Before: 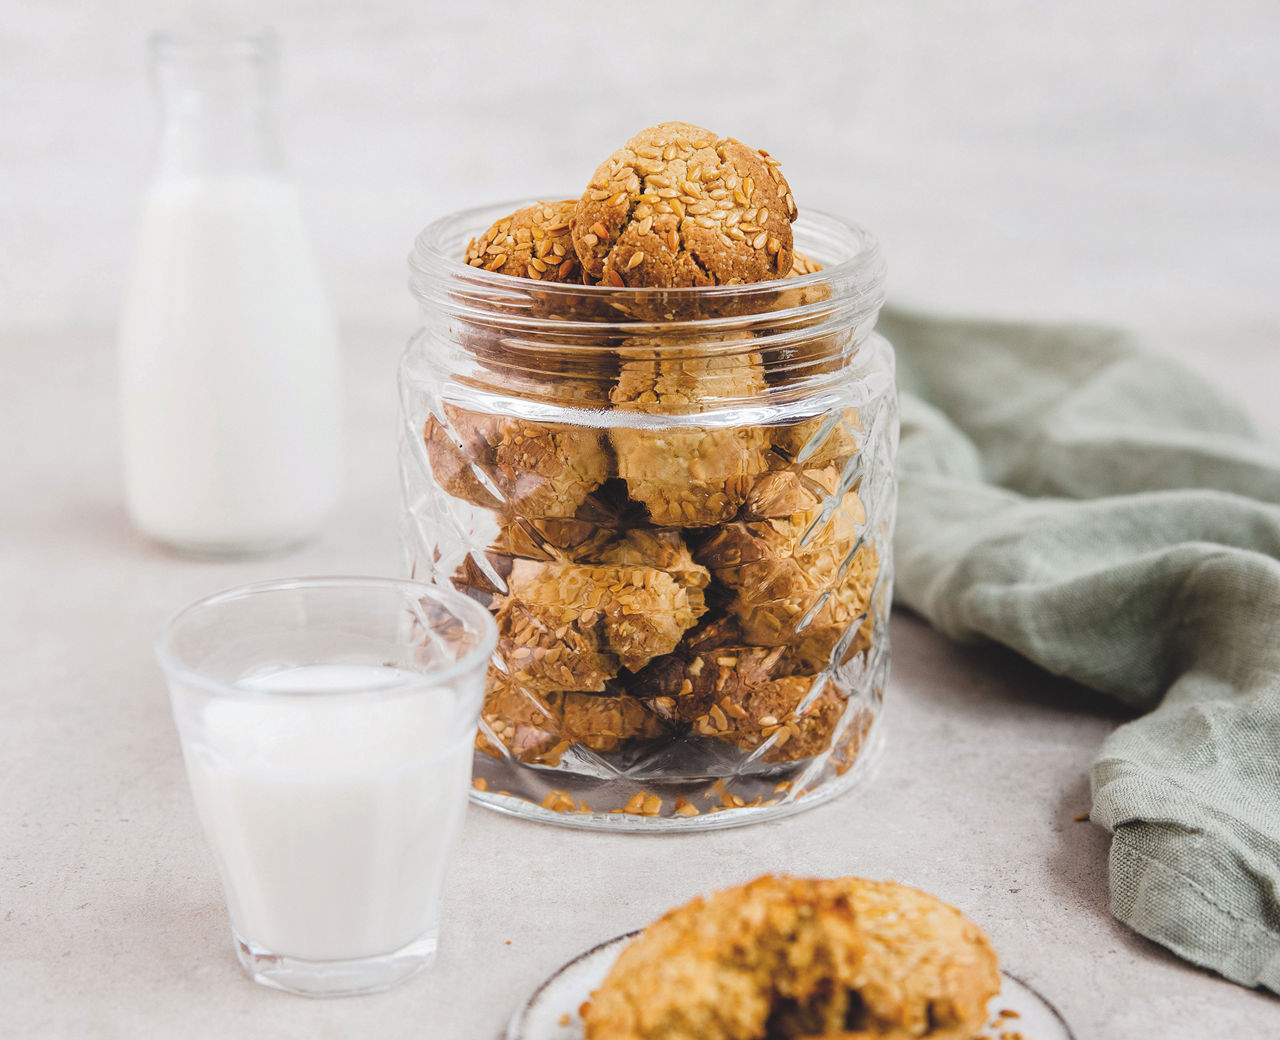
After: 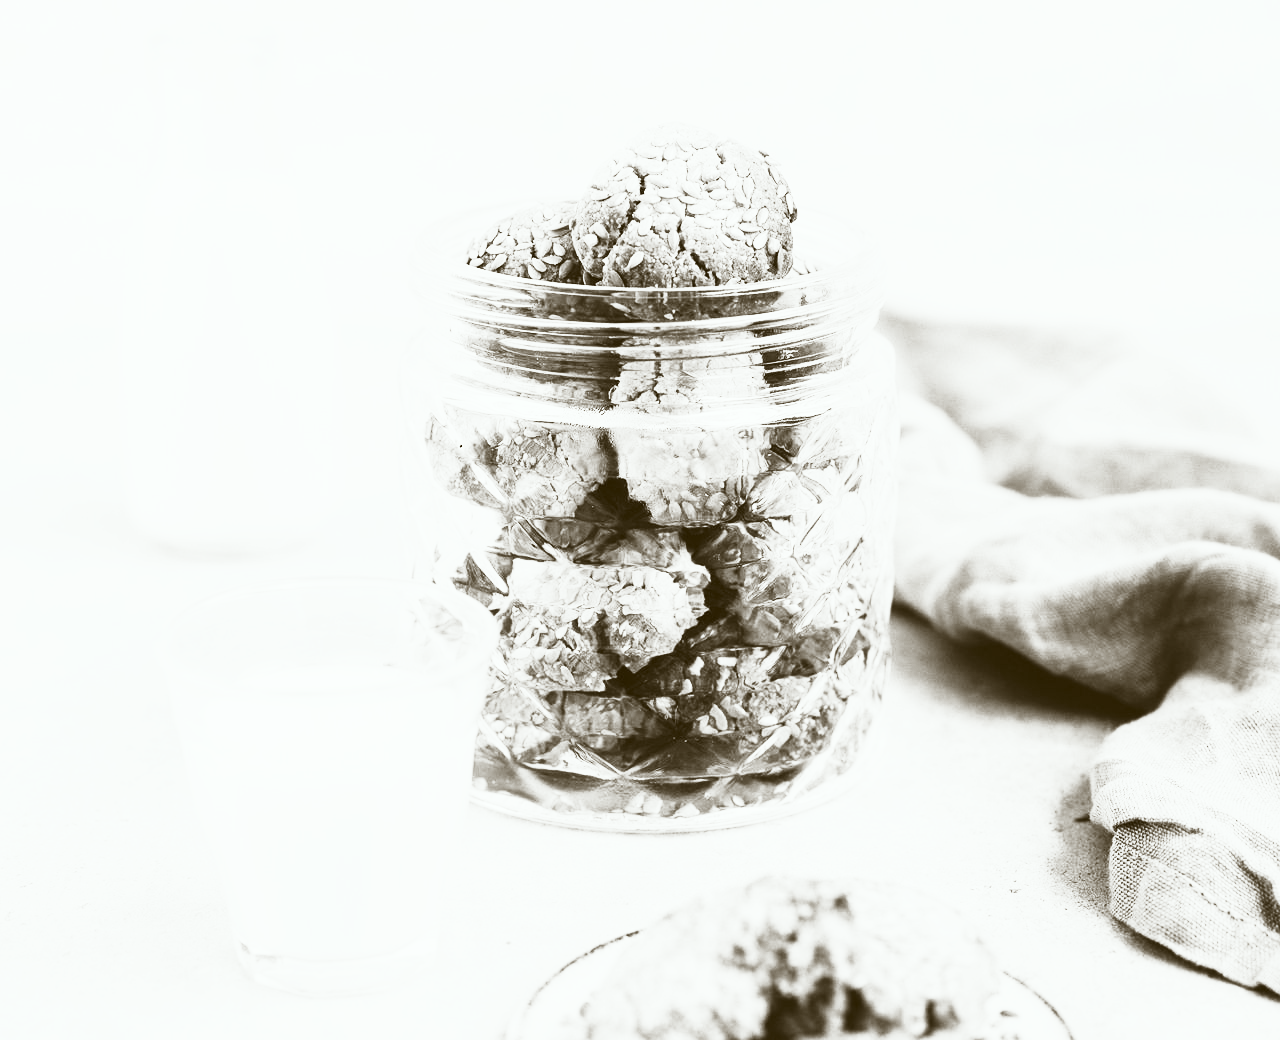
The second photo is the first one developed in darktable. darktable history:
contrast brightness saturation: contrast 0.53, brightness 0.47, saturation -1
tone curve: curves: ch0 [(0, 0.01) (0.037, 0.032) (0.131, 0.108) (0.275, 0.258) (0.483, 0.512) (0.61, 0.661) (0.696, 0.76) (0.792, 0.867) (0.911, 0.955) (0.997, 0.995)]; ch1 [(0, 0) (0.308, 0.268) (0.425, 0.383) (0.503, 0.502) (0.529, 0.543) (0.706, 0.754) (0.869, 0.907) (1, 1)]; ch2 [(0, 0) (0.228, 0.196) (0.336, 0.315) (0.399, 0.403) (0.485, 0.487) (0.502, 0.502) (0.525, 0.523) (0.545, 0.552) (0.587, 0.61) (0.636, 0.654) (0.711, 0.729) (0.855, 0.87) (0.998, 0.977)], color space Lab, independent channels, preserve colors none
rgb levels: mode RGB, independent channels, levels [[0, 0.474, 1], [0, 0.5, 1], [0, 0.5, 1]]
color correction: highlights a* -0.482, highlights b* 0.161, shadows a* 4.66, shadows b* 20.72
